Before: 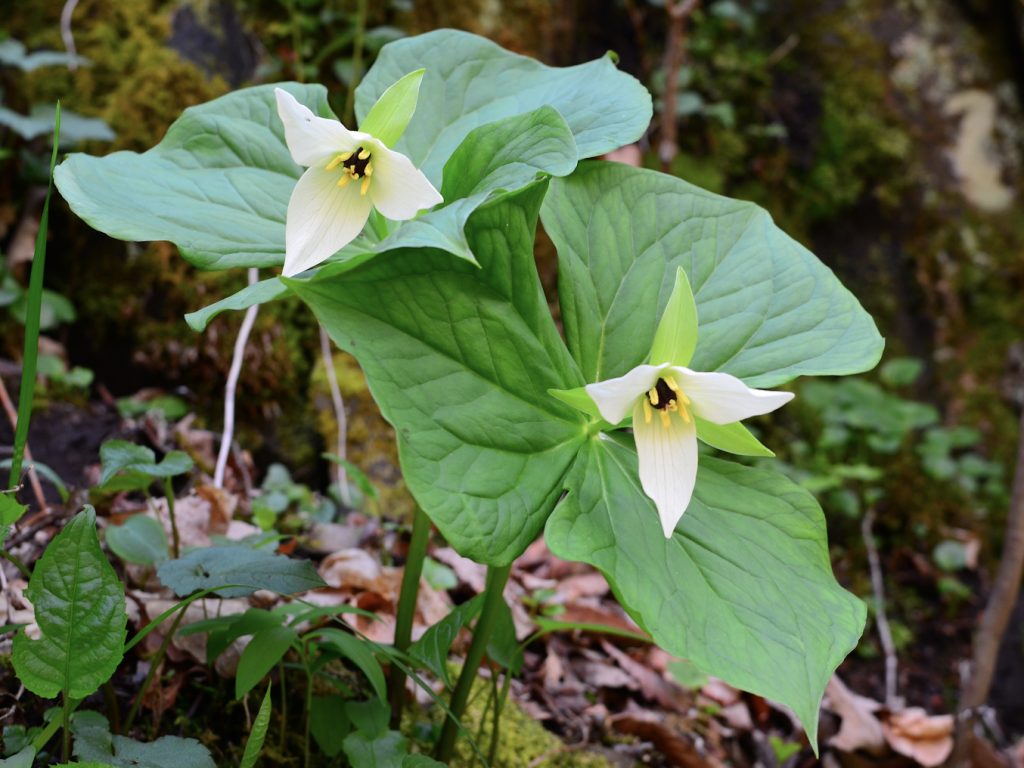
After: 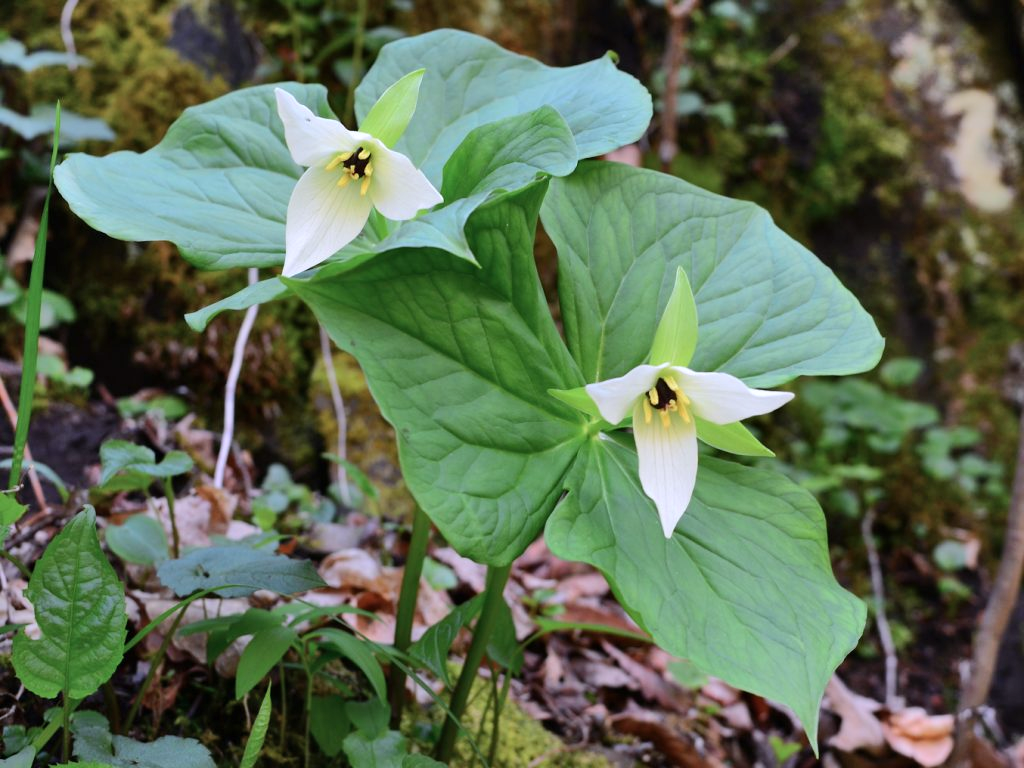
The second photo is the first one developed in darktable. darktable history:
shadows and highlights: shadows 60.98, soften with gaussian
color calibration: gray › normalize channels true, illuminant as shot in camera, x 0.358, y 0.373, temperature 4628.91 K, gamut compression 0.016
